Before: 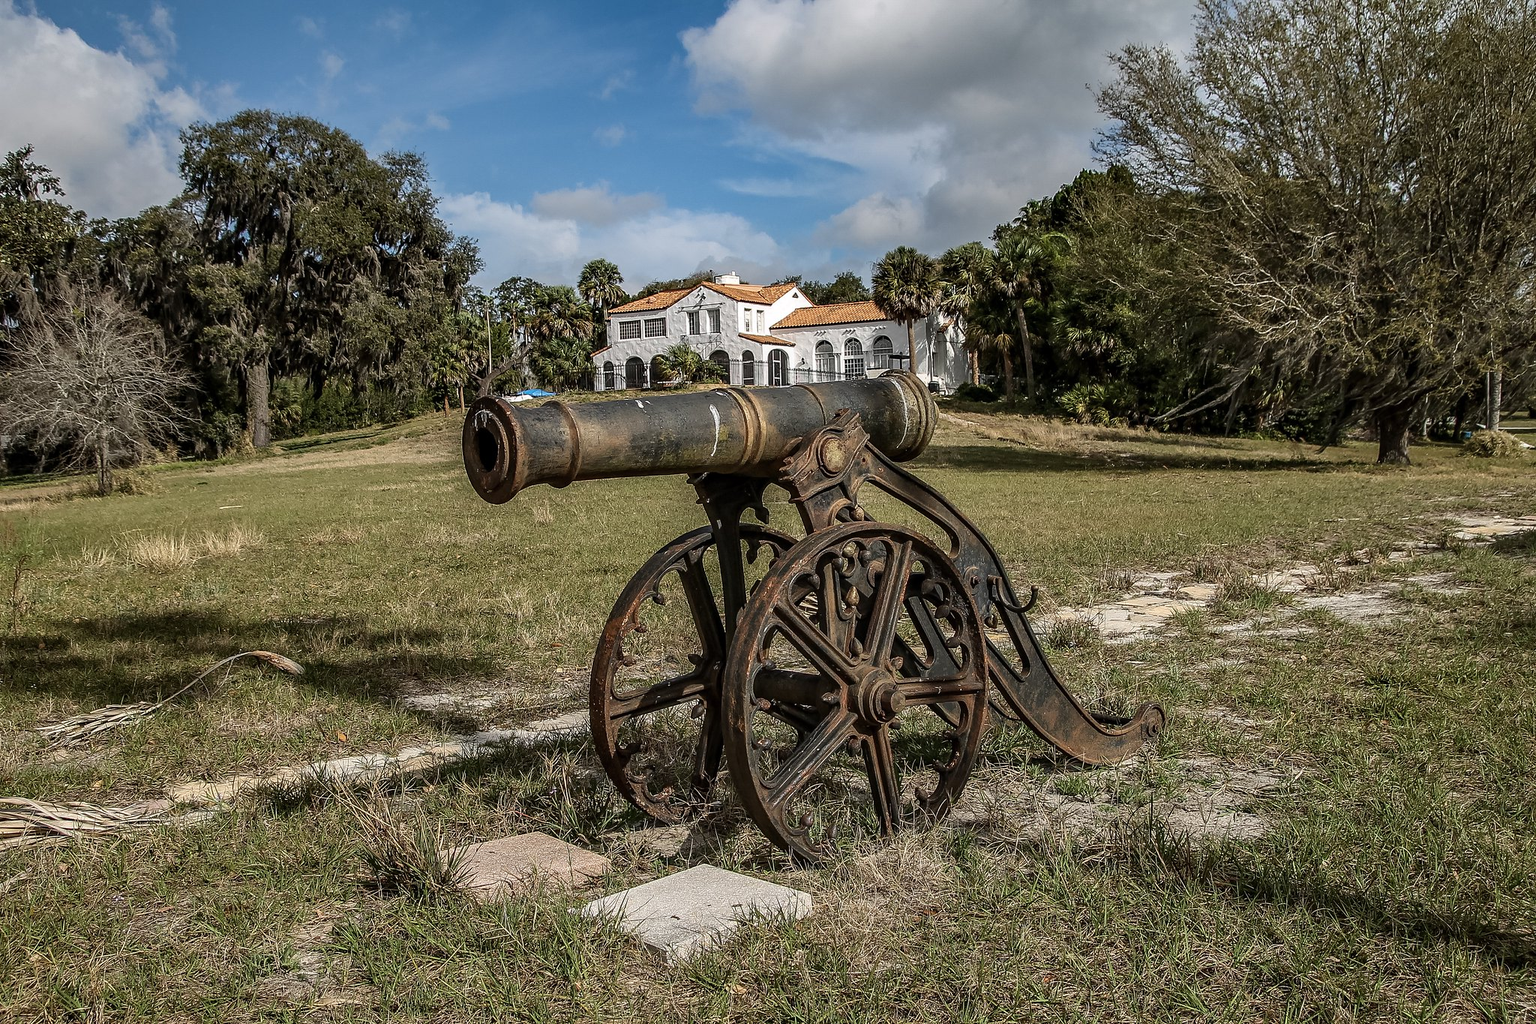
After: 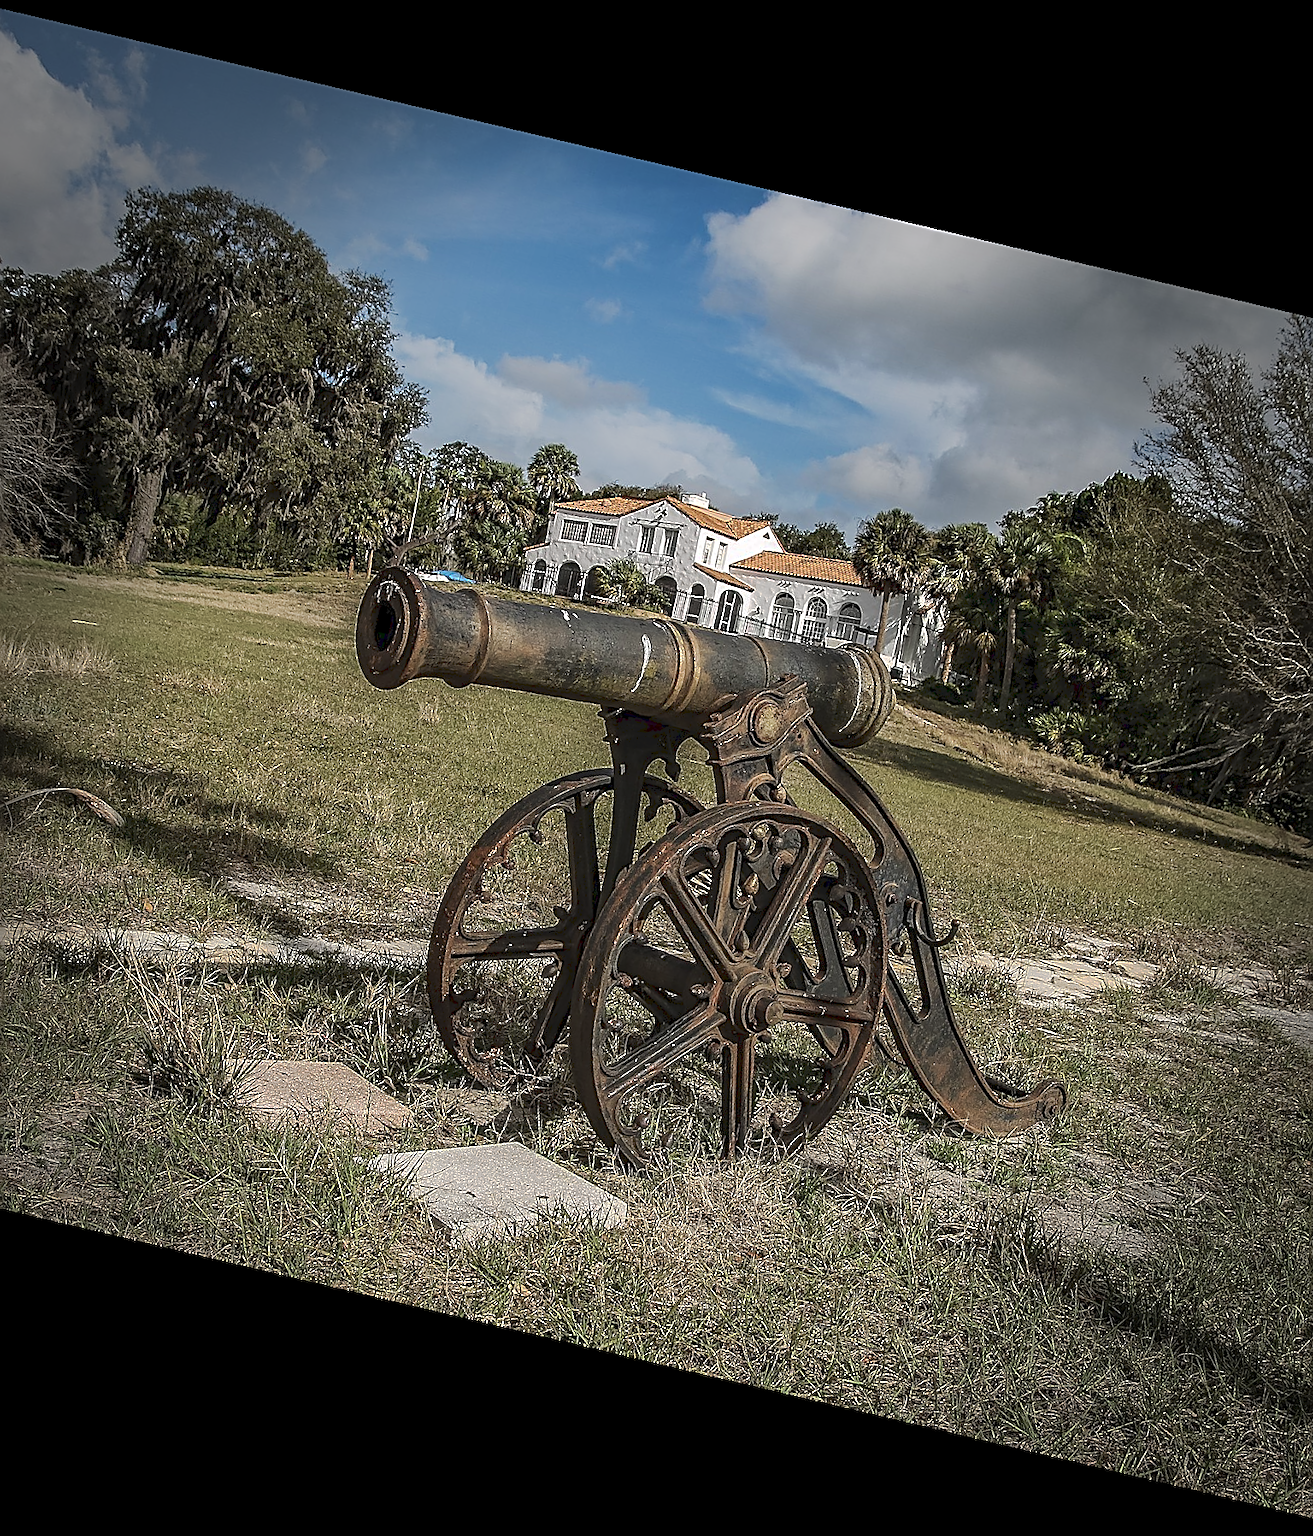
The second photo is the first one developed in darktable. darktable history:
tone curve: curves: ch0 [(0, 0) (0.003, 0.08) (0.011, 0.088) (0.025, 0.104) (0.044, 0.122) (0.069, 0.141) (0.1, 0.161) (0.136, 0.181) (0.177, 0.209) (0.224, 0.246) (0.277, 0.293) (0.335, 0.343) (0.399, 0.399) (0.468, 0.464) (0.543, 0.54) (0.623, 0.616) (0.709, 0.694) (0.801, 0.757) (0.898, 0.821) (1, 1)], preserve colors none
rotate and perspective: rotation 13.27°, automatic cropping off
crop and rotate: left 15.546%, right 17.787%
vignetting: fall-off start 66.7%, fall-off radius 39.74%, brightness -0.576, saturation -0.258, automatic ratio true, width/height ratio 0.671, dithering 16-bit output
sharpen: amount 0.75
